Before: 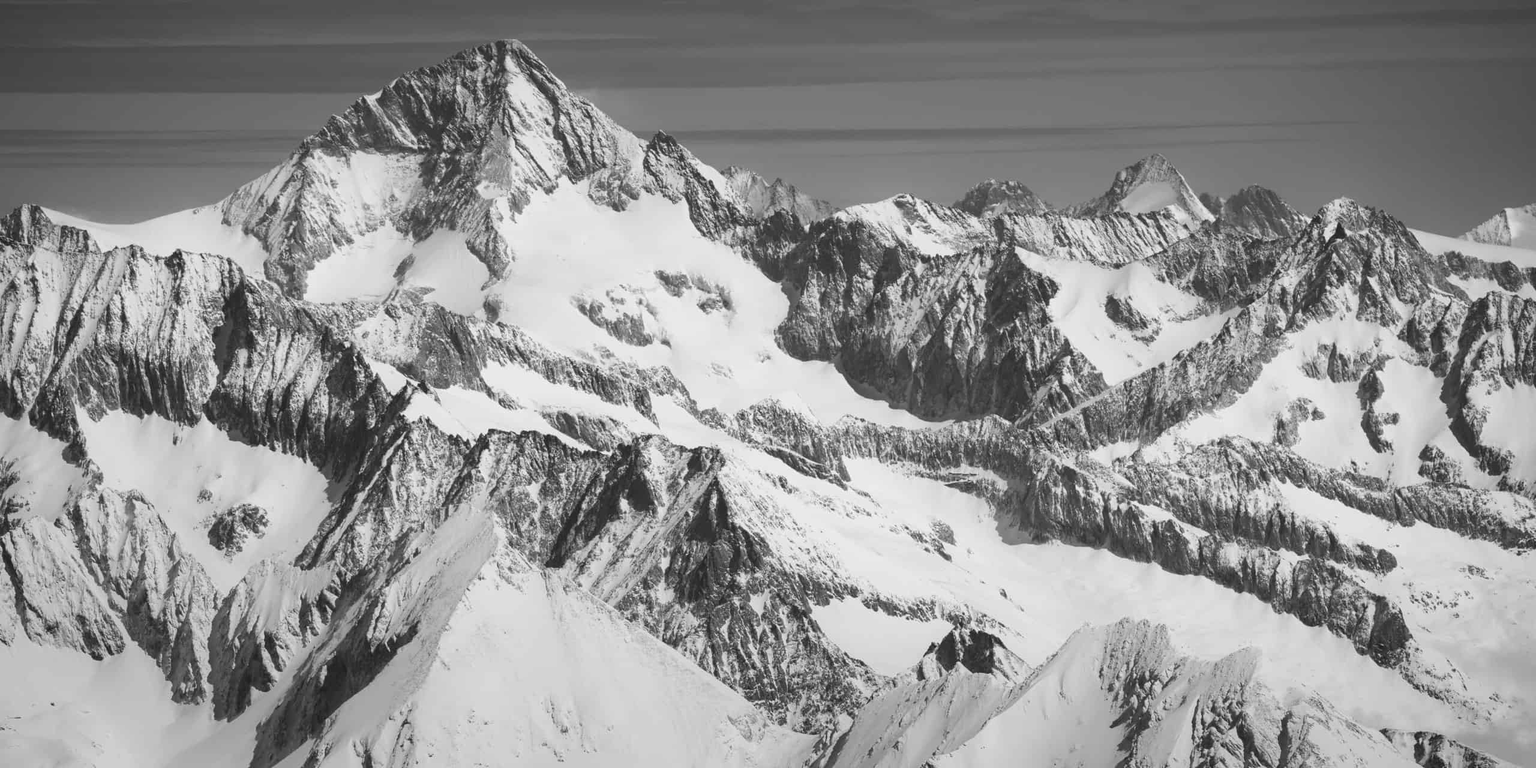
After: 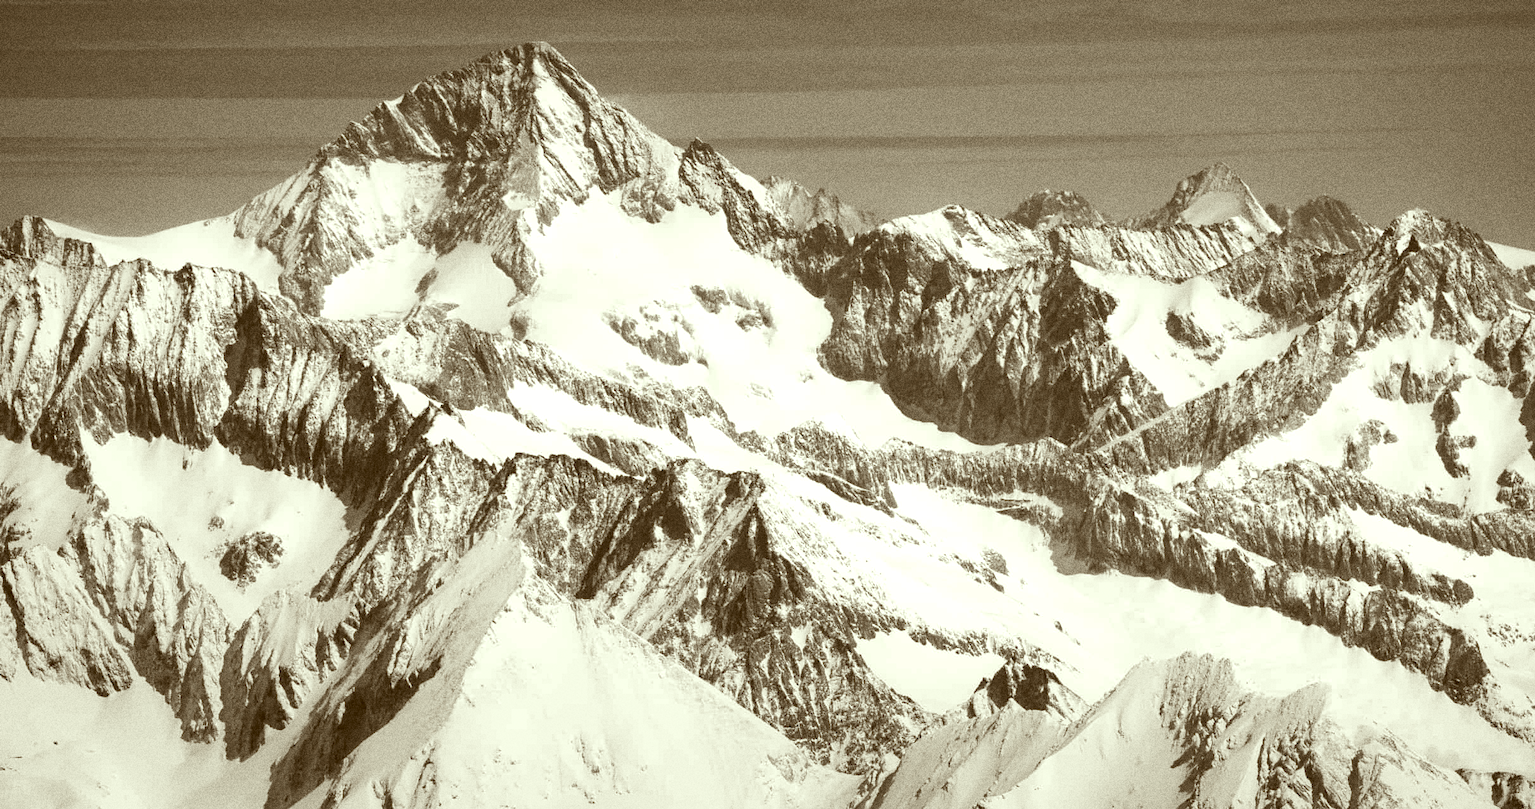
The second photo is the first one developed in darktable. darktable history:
crop and rotate: right 5.167%
exposure: black level correction 0.001, exposure 0.5 EV, compensate exposure bias true, compensate highlight preservation false
color correction: highlights a* -5.3, highlights b* 9.8, shadows a* 9.8, shadows b* 24.26
grain: coarseness 10.62 ISO, strength 55.56%
